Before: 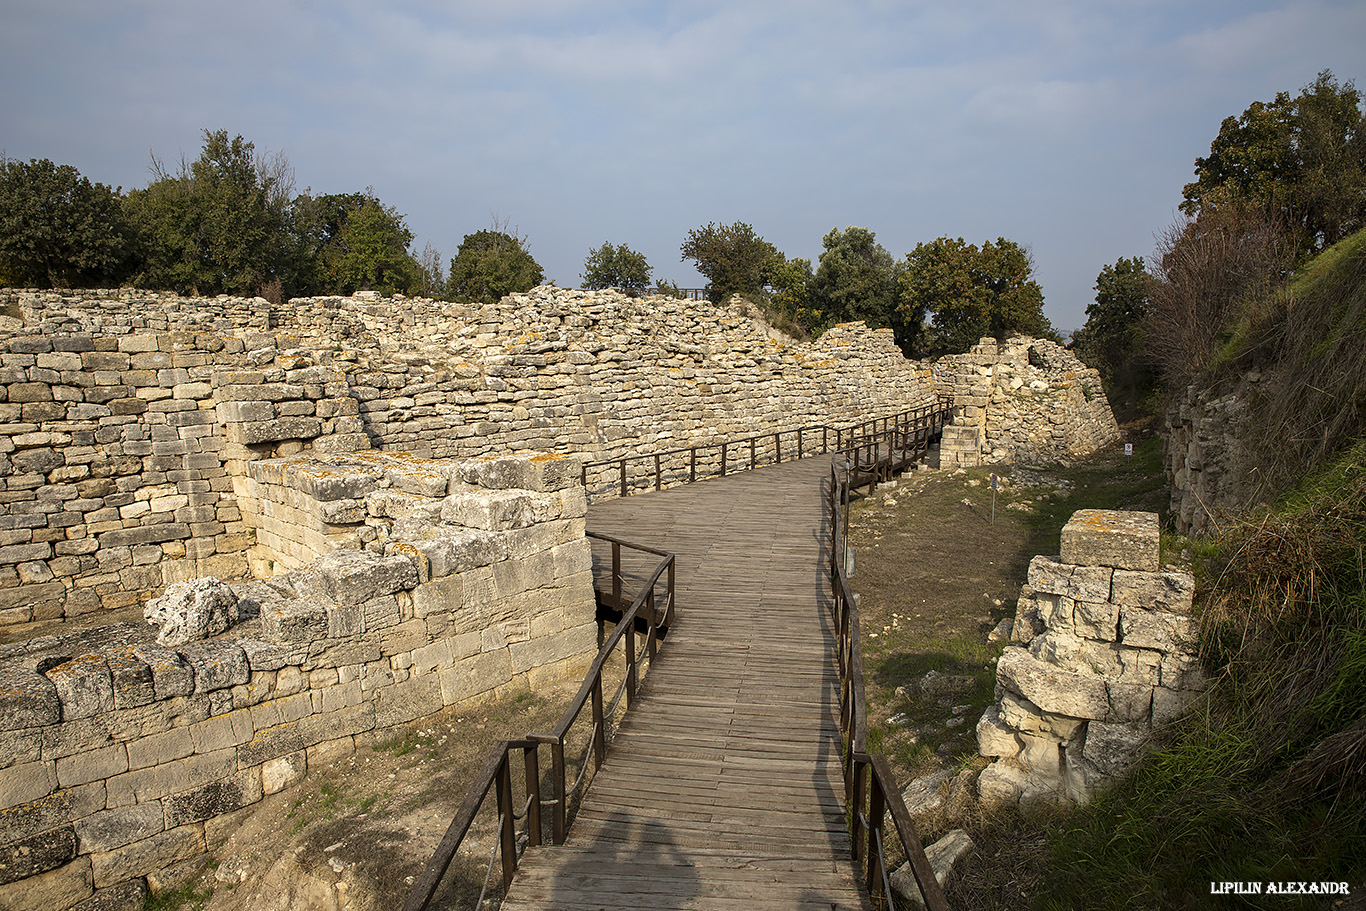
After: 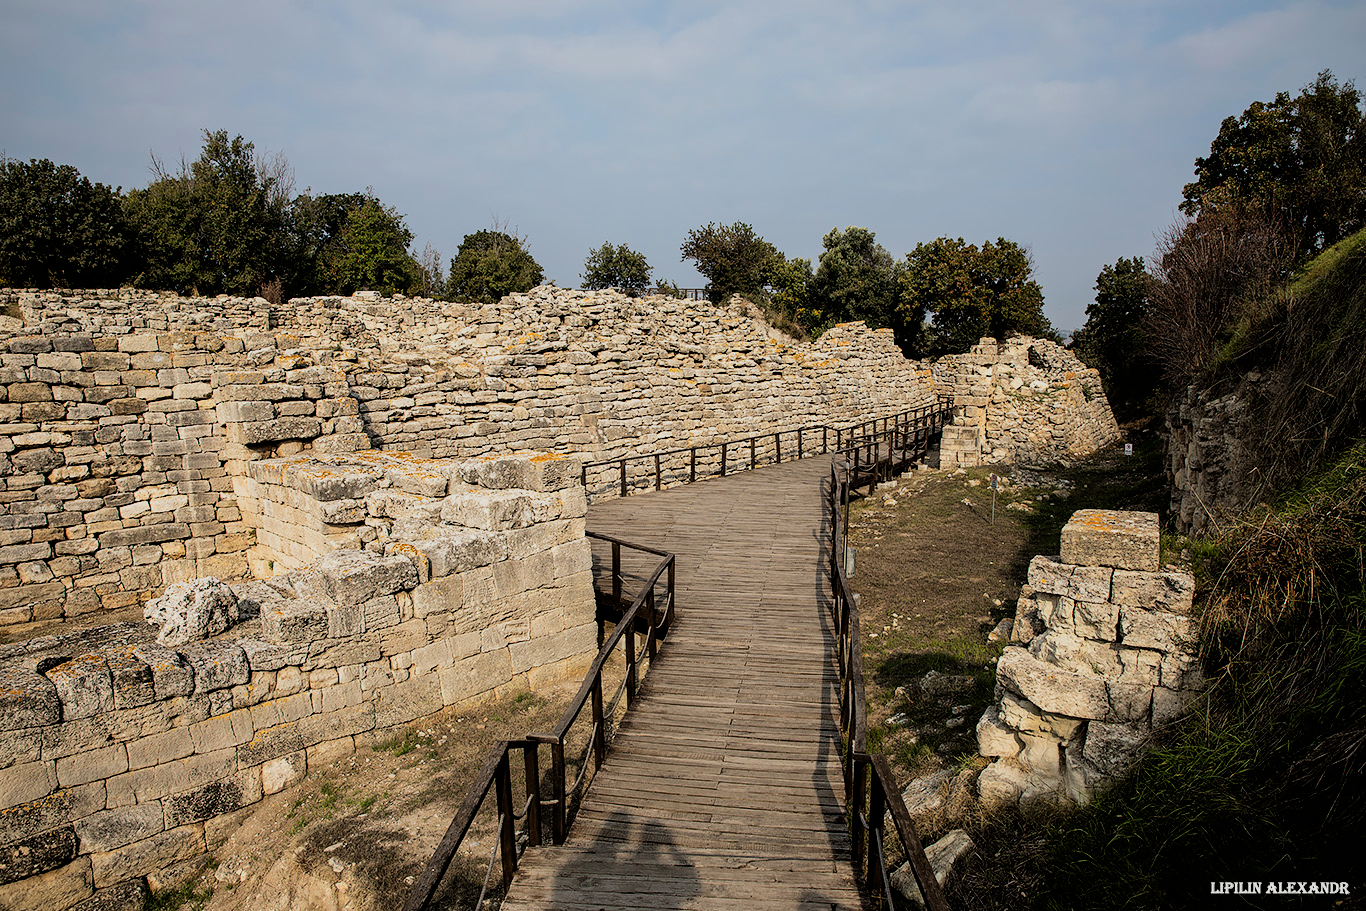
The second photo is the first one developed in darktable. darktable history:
filmic rgb: black relative exposure -5.14 EV, white relative exposure 3.99 EV, hardness 2.88, contrast 1.196, highlights saturation mix -31.12%
